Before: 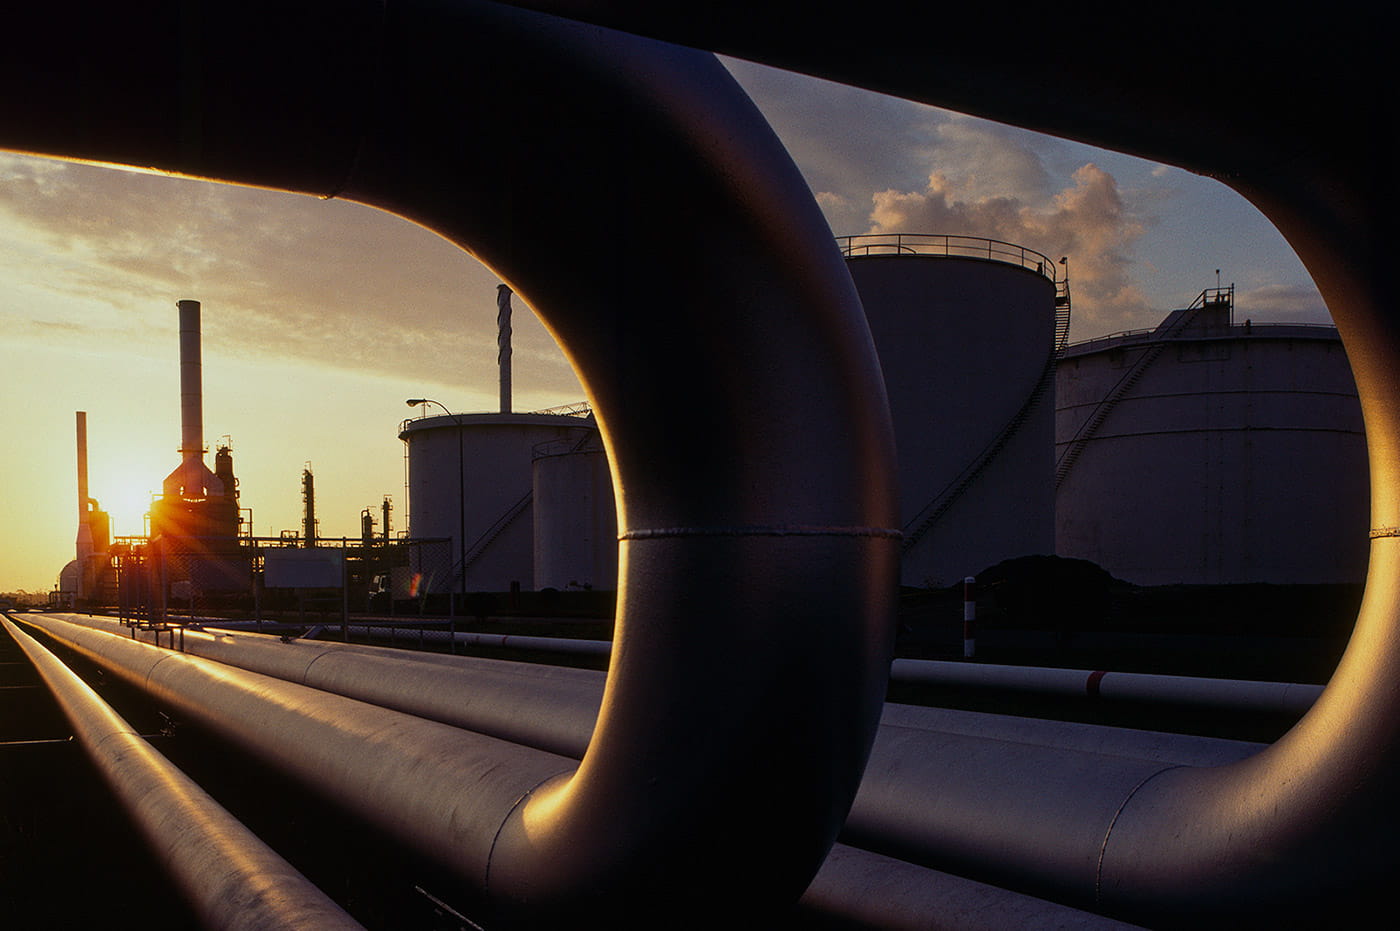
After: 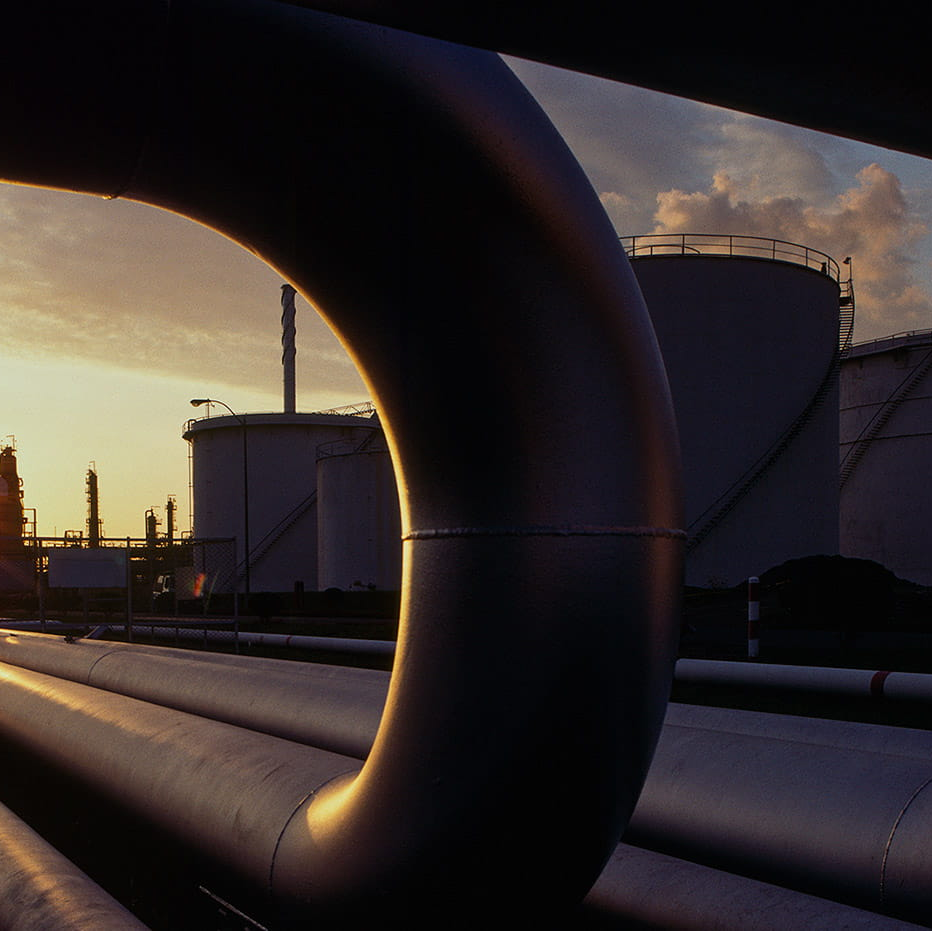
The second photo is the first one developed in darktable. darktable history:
crop and rotate: left 15.467%, right 17.919%
